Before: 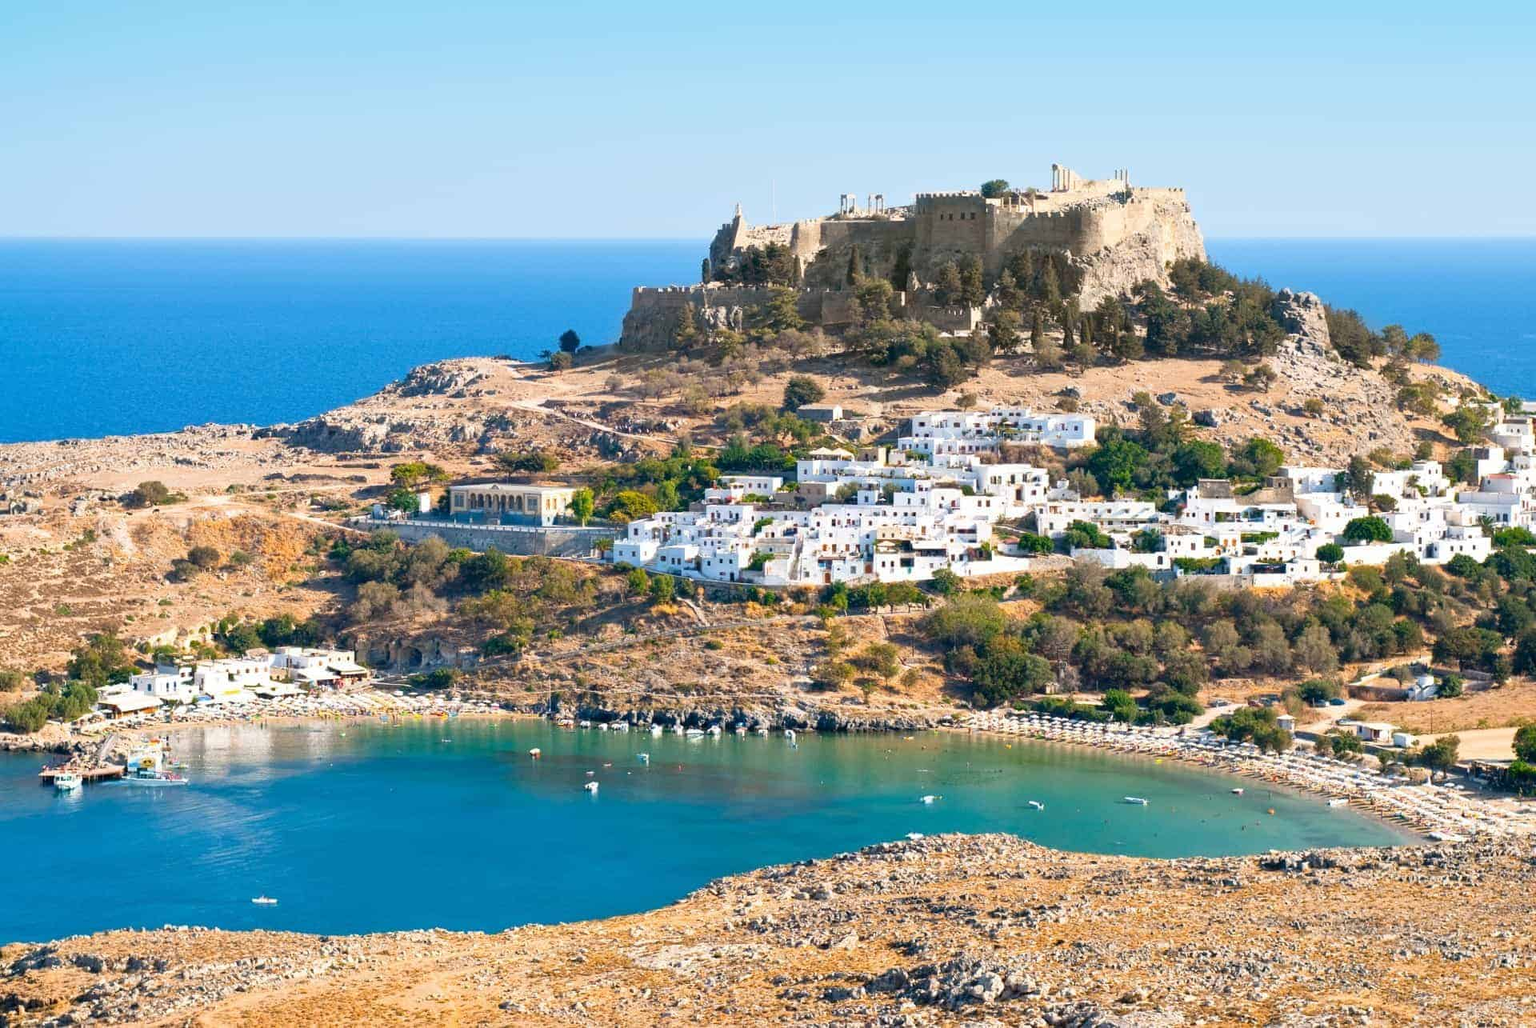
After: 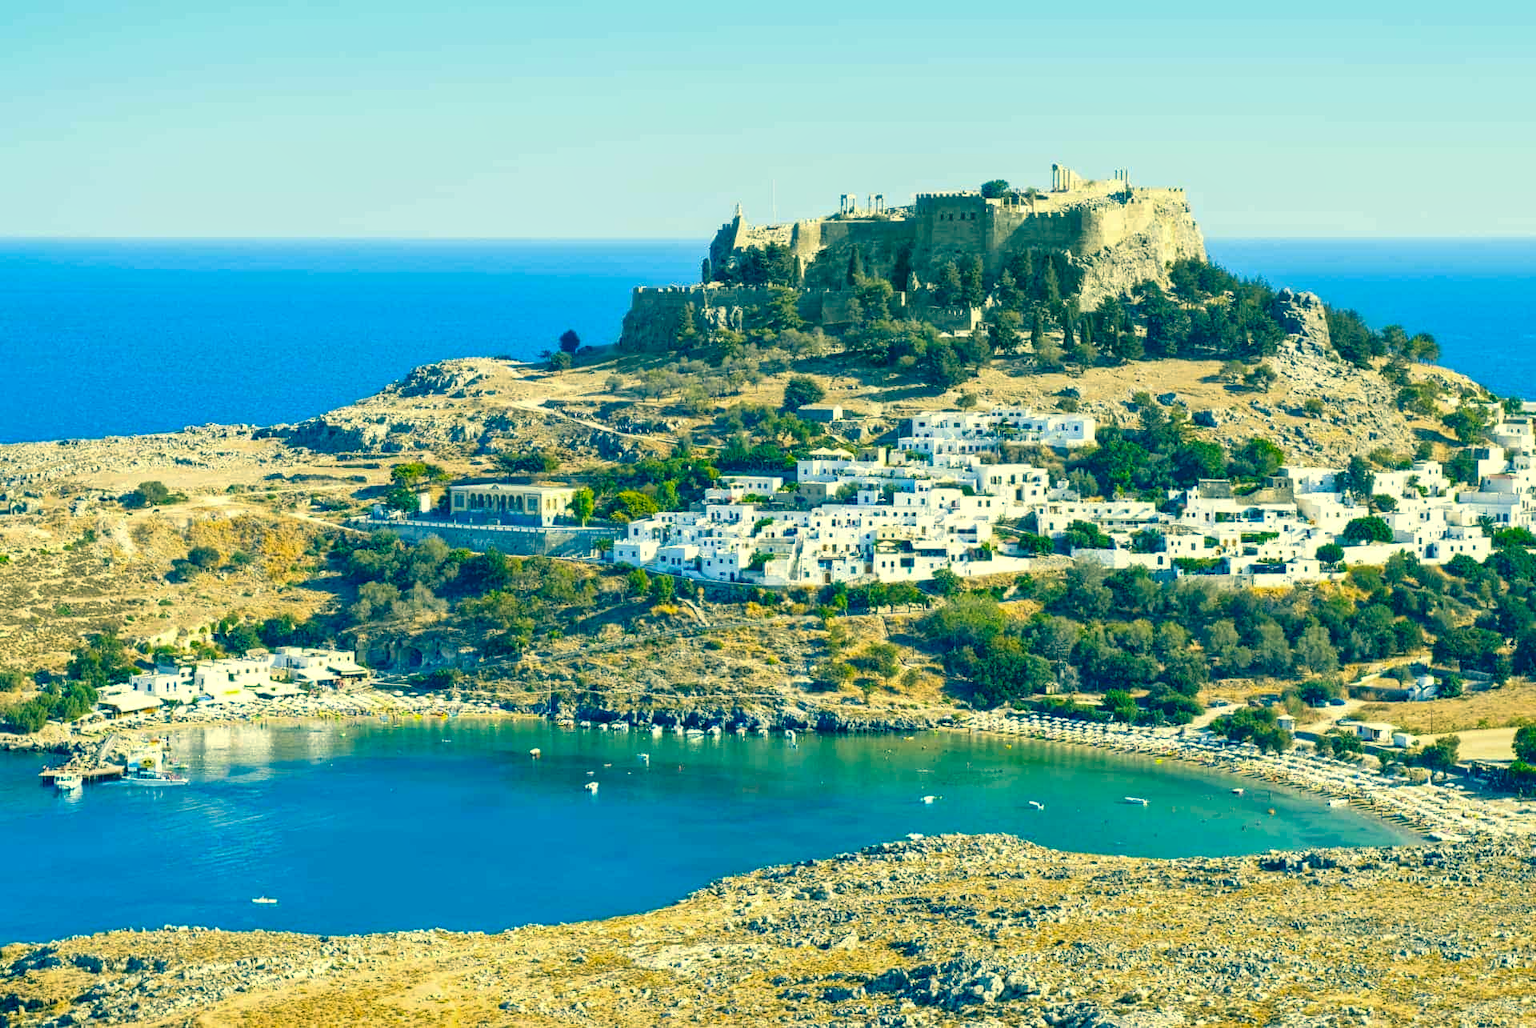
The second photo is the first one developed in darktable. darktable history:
local contrast: on, module defaults
white balance: red 1.042, blue 1.17
color correction: highlights a* -15.58, highlights b* 40, shadows a* -40, shadows b* -26.18
